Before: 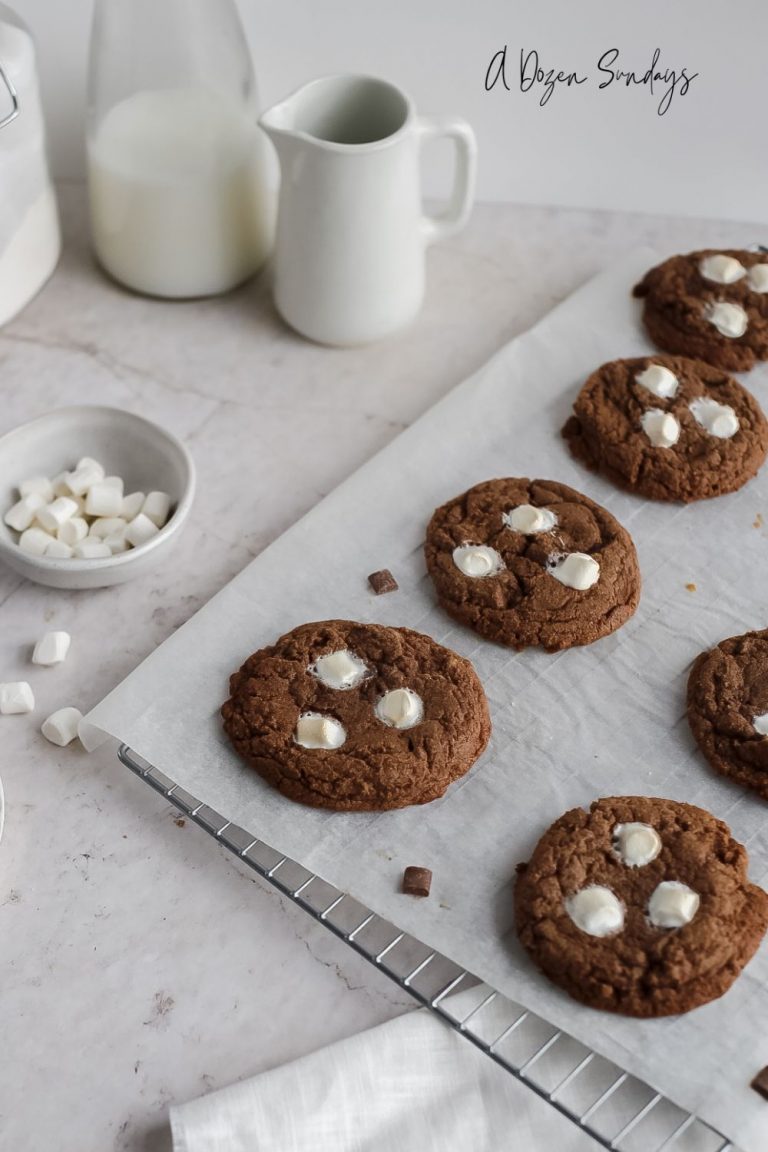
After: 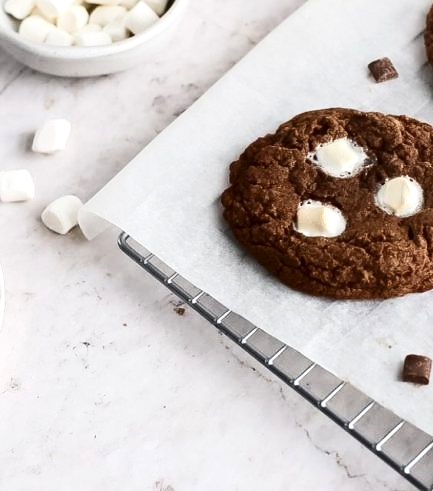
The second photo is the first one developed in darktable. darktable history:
crop: top 44.483%, right 43.593%, bottom 12.892%
contrast brightness saturation: contrast 0.28
exposure: exposure 0.556 EV, compensate highlight preservation false
